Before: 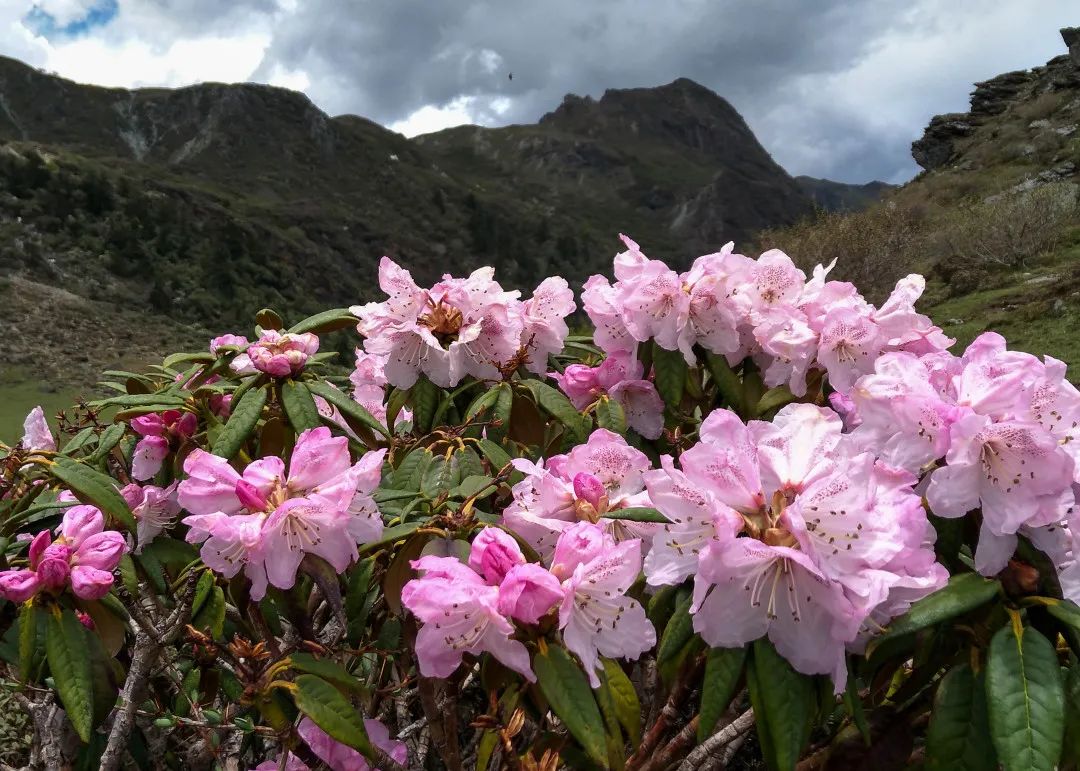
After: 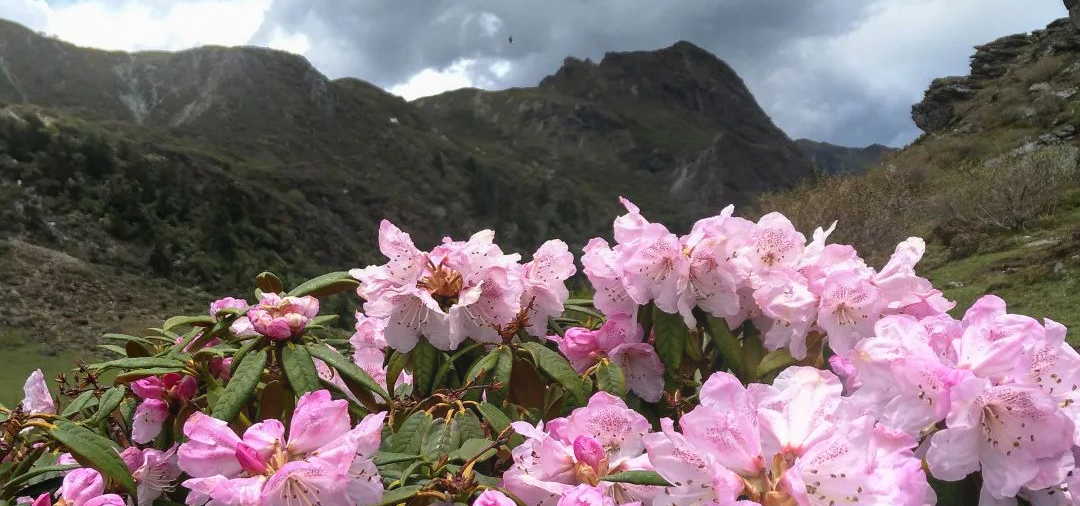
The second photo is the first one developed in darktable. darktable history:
bloom: size 16%, threshold 98%, strength 20%
crop and rotate: top 4.848%, bottom 29.503%
